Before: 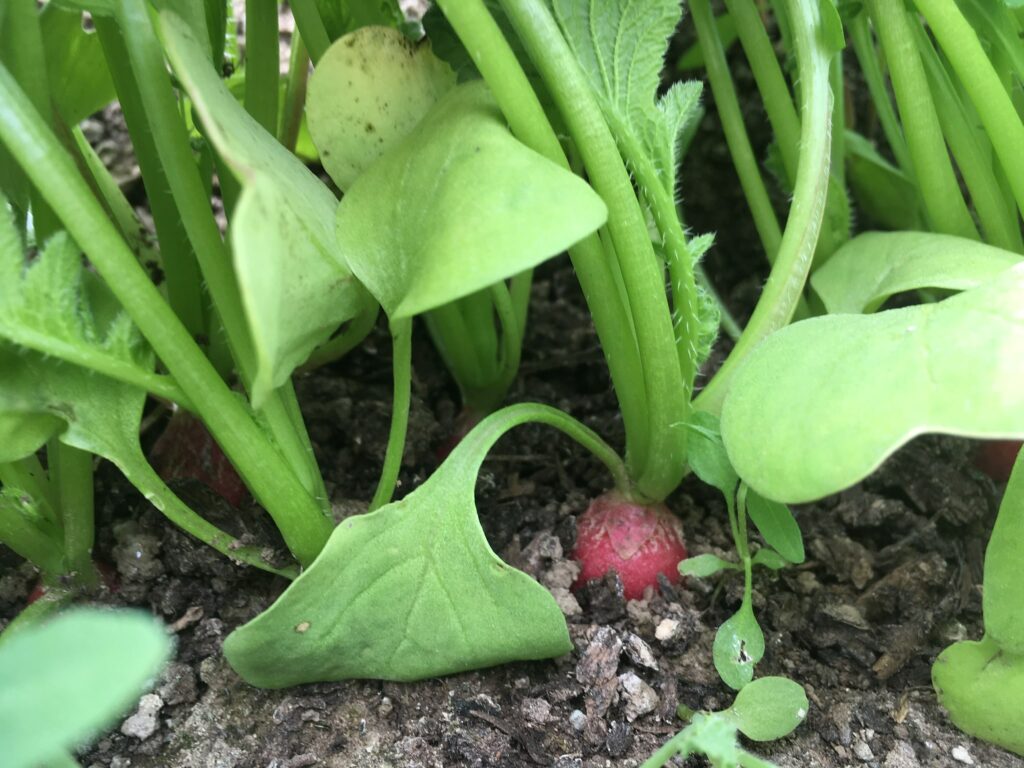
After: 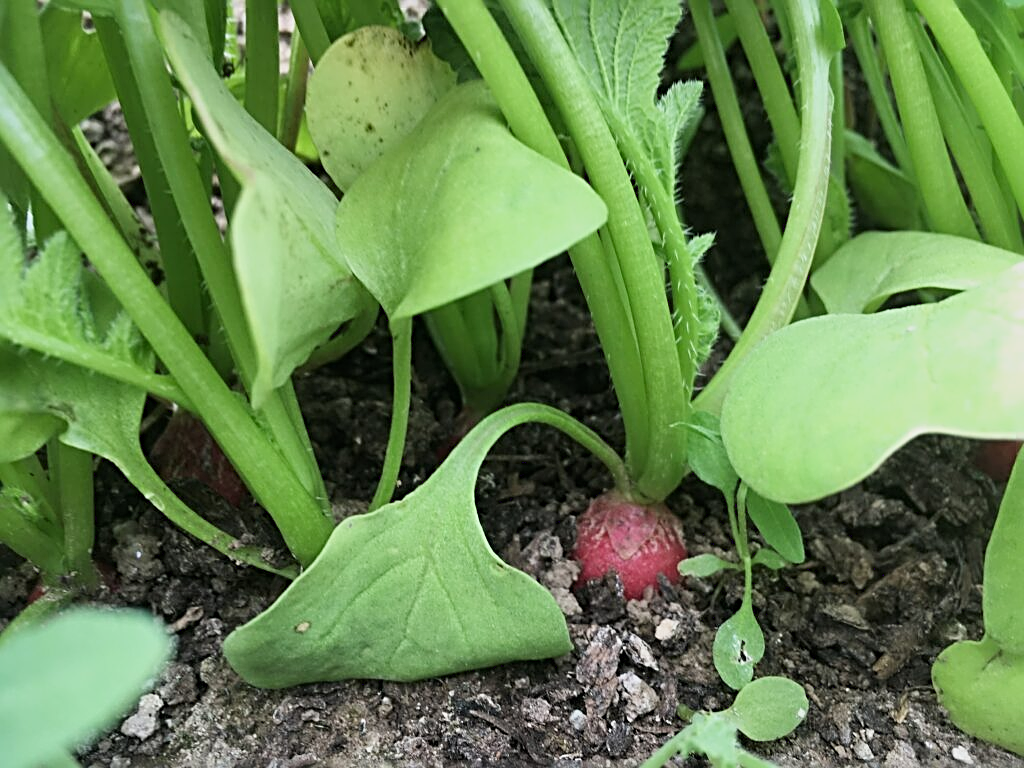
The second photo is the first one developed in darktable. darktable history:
sharpen: radius 3.025, amount 0.757
filmic rgb: black relative exposure -14.19 EV, white relative exposure 3.39 EV, hardness 7.89, preserve chrominance max RGB
